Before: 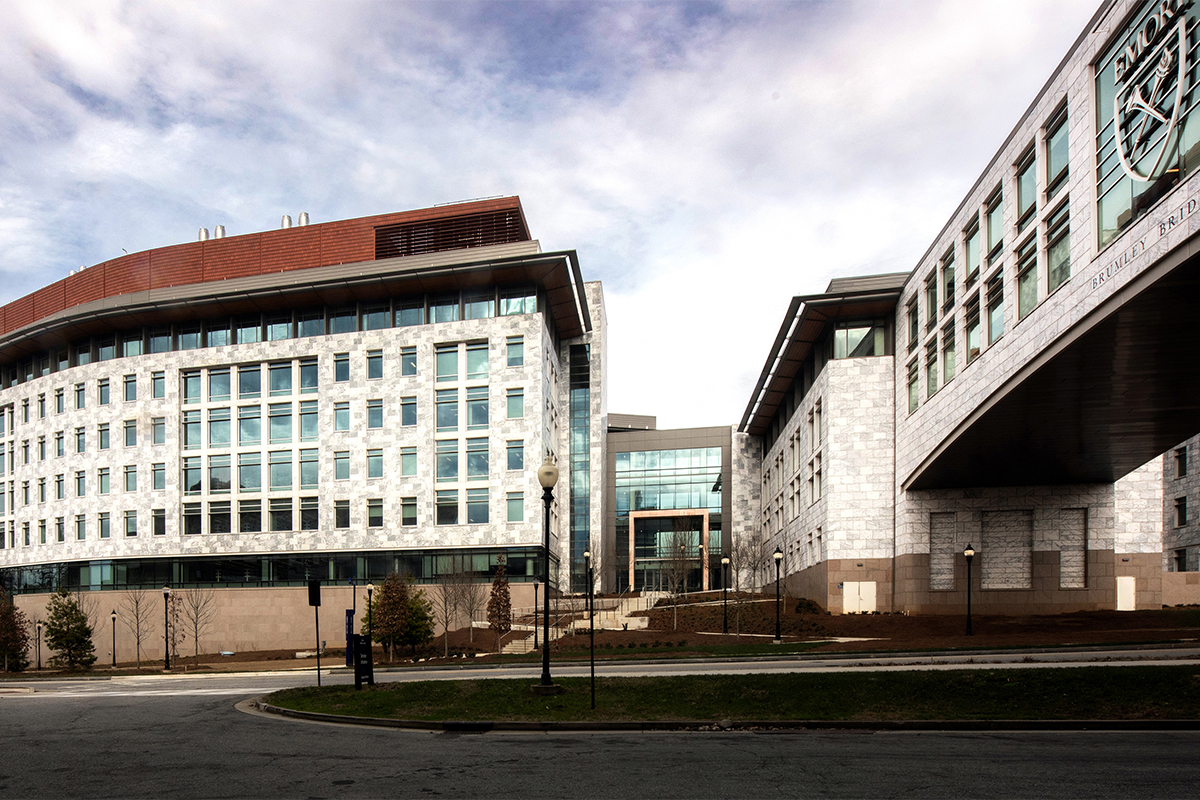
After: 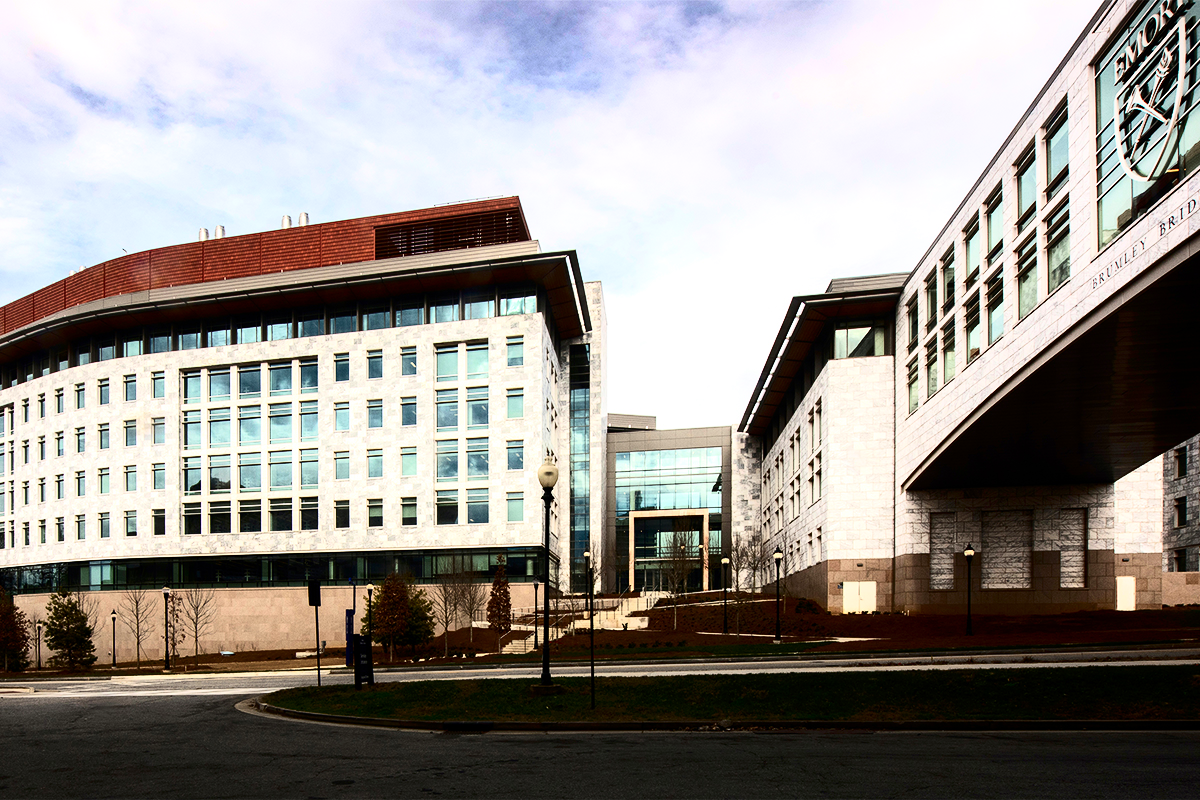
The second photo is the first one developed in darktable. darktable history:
contrast brightness saturation: contrast 0.396, brightness 0.043, saturation 0.261
